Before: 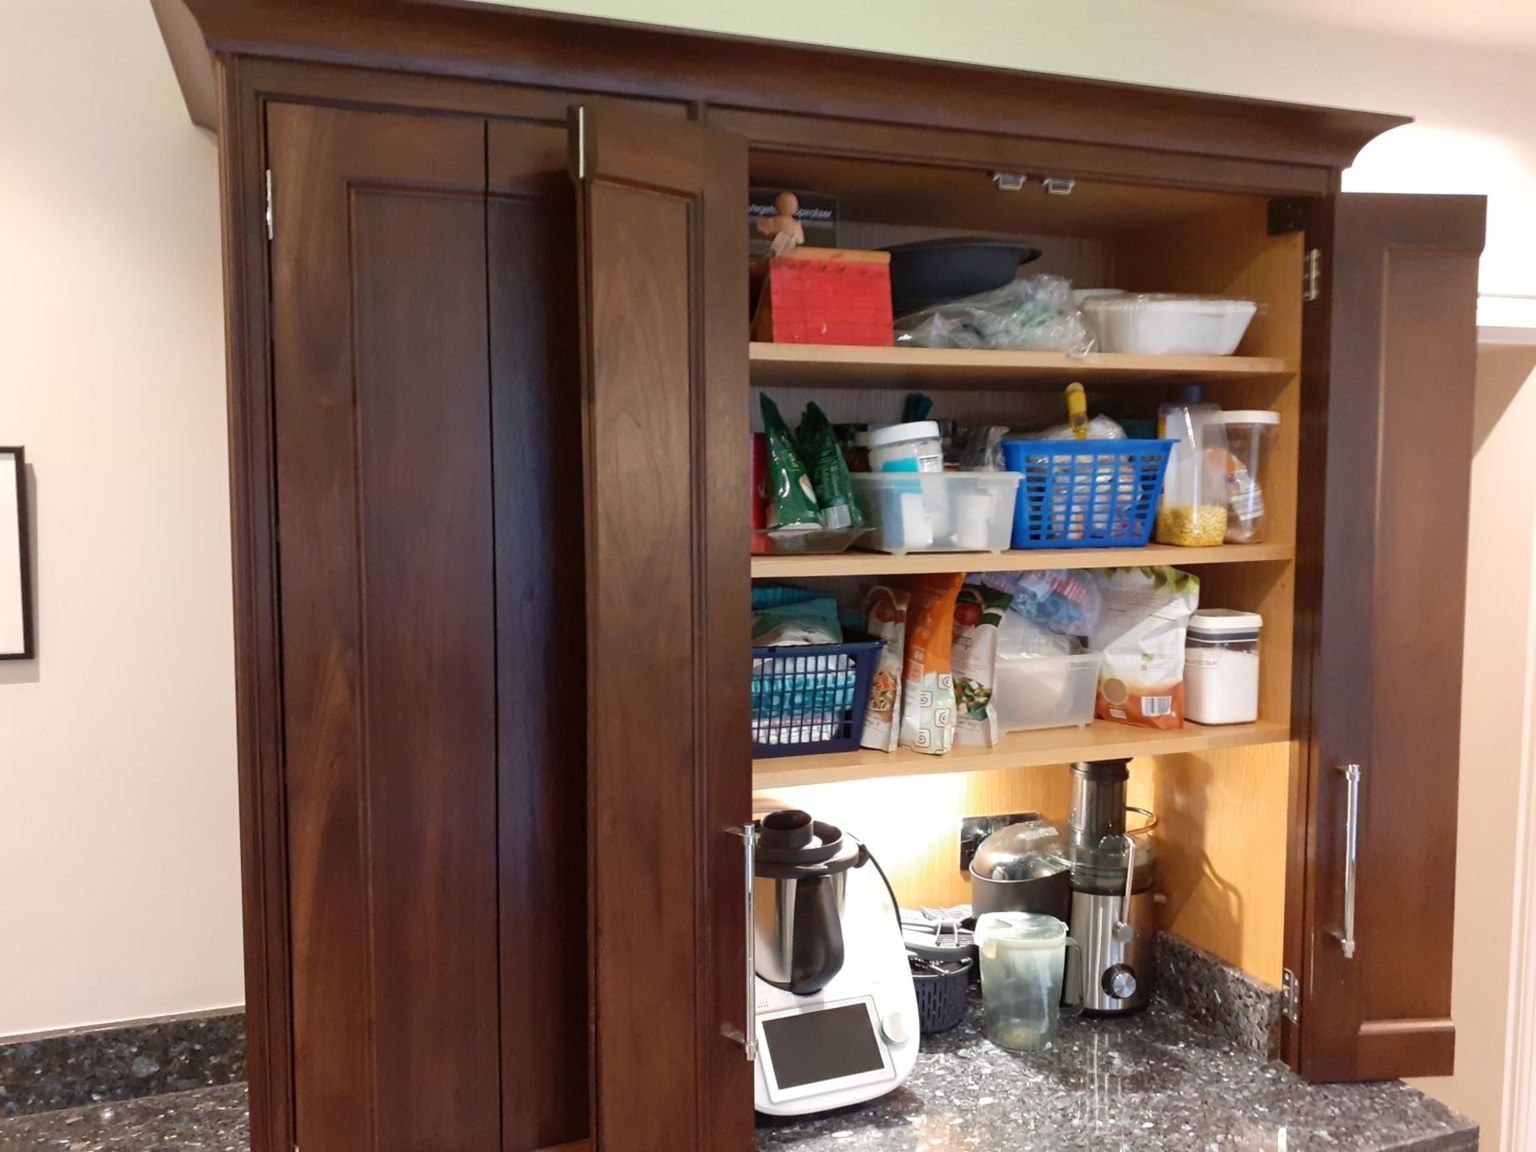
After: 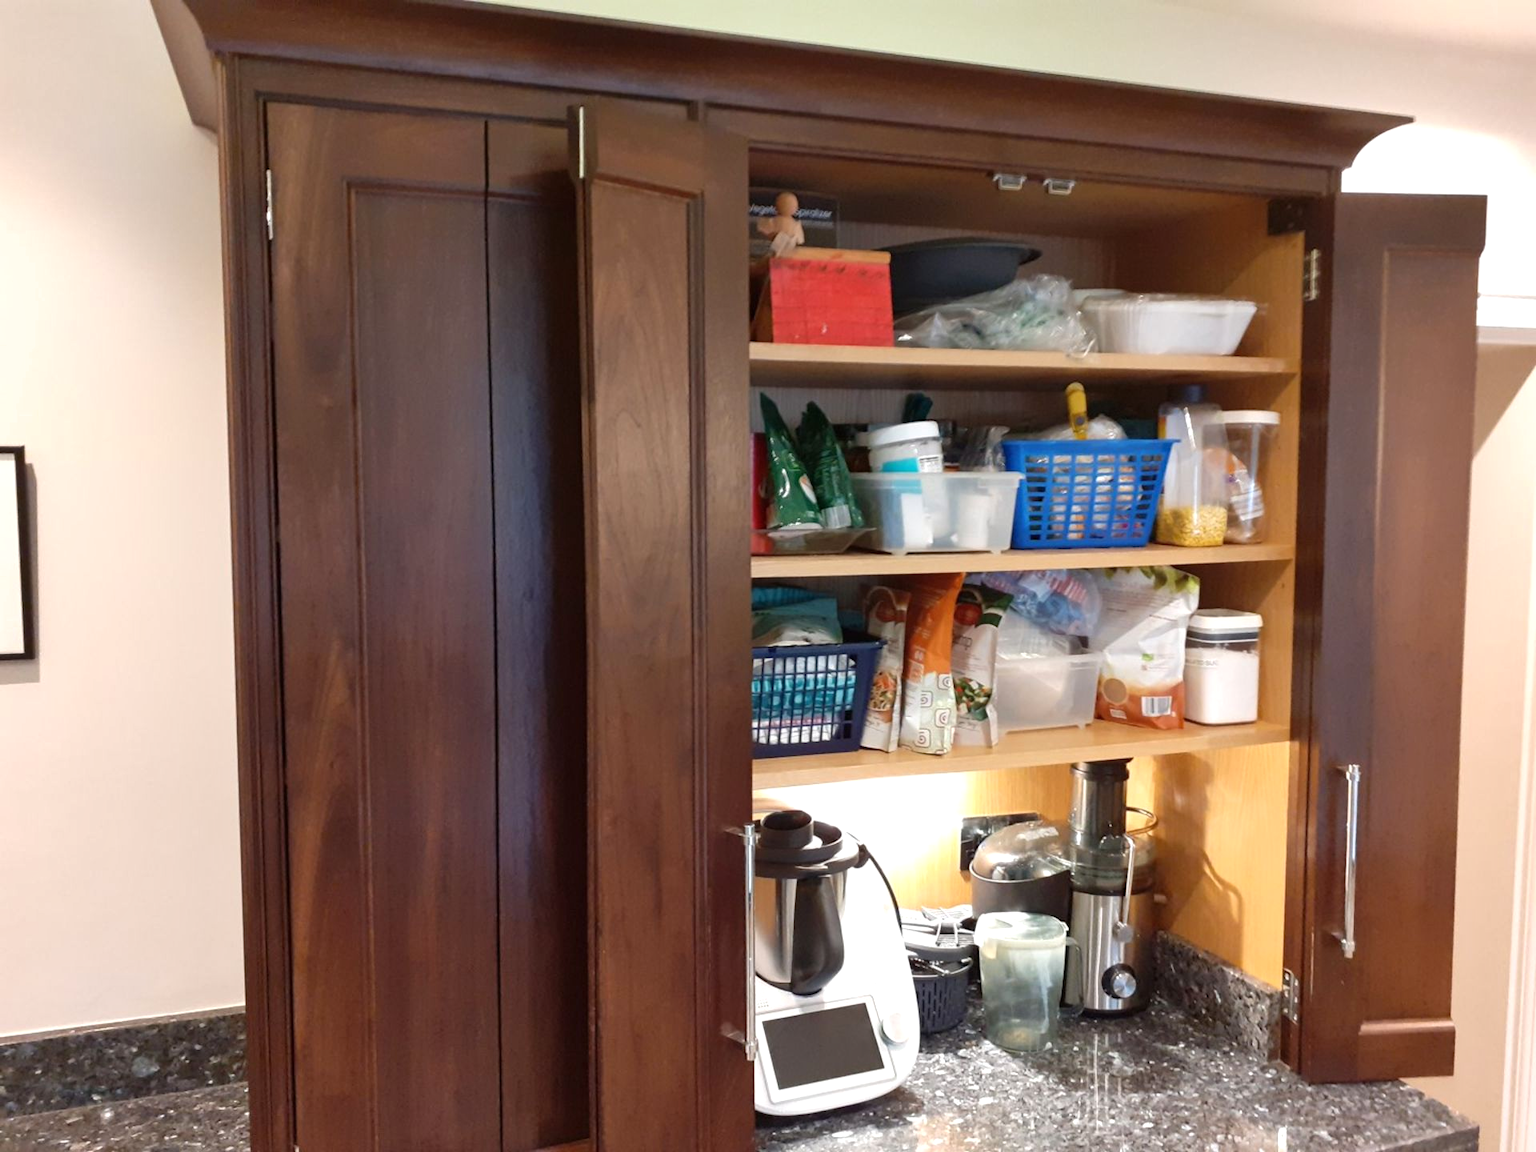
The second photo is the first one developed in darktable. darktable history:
tone equalizer: on, module defaults
shadows and highlights: shadows 35, highlights -35, soften with gaussian
exposure: exposure 0.2 EV, compensate highlight preservation false
